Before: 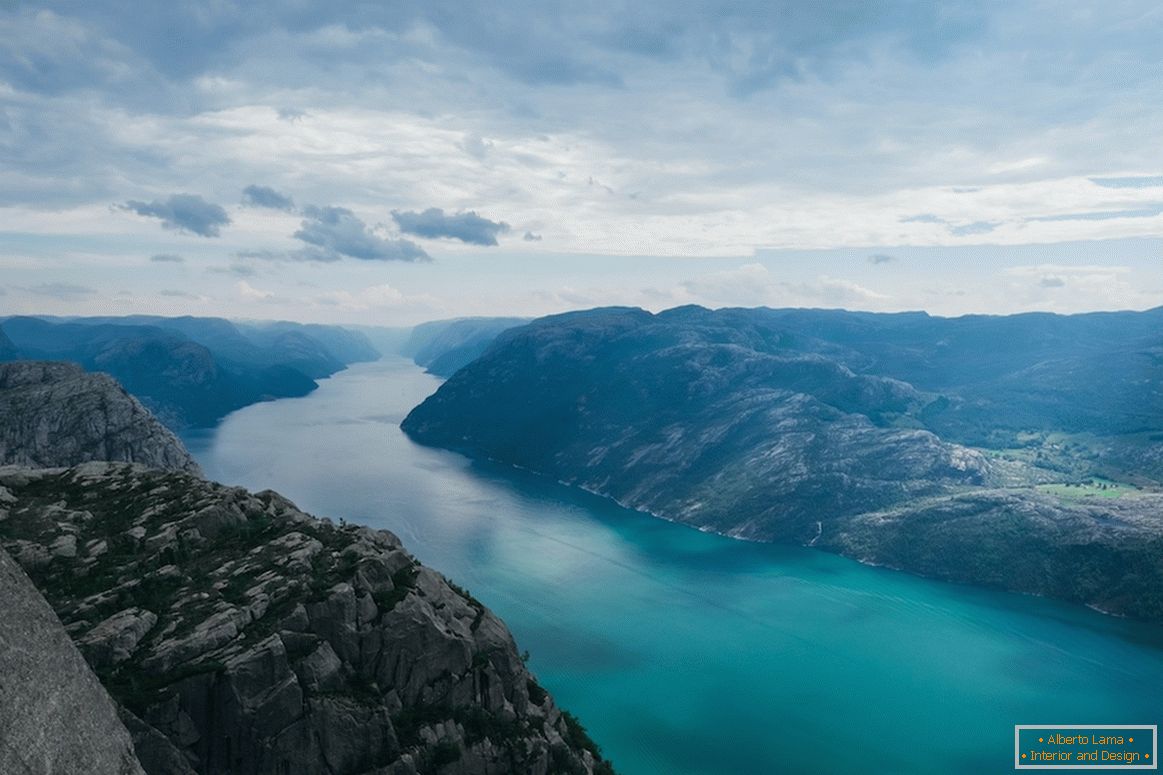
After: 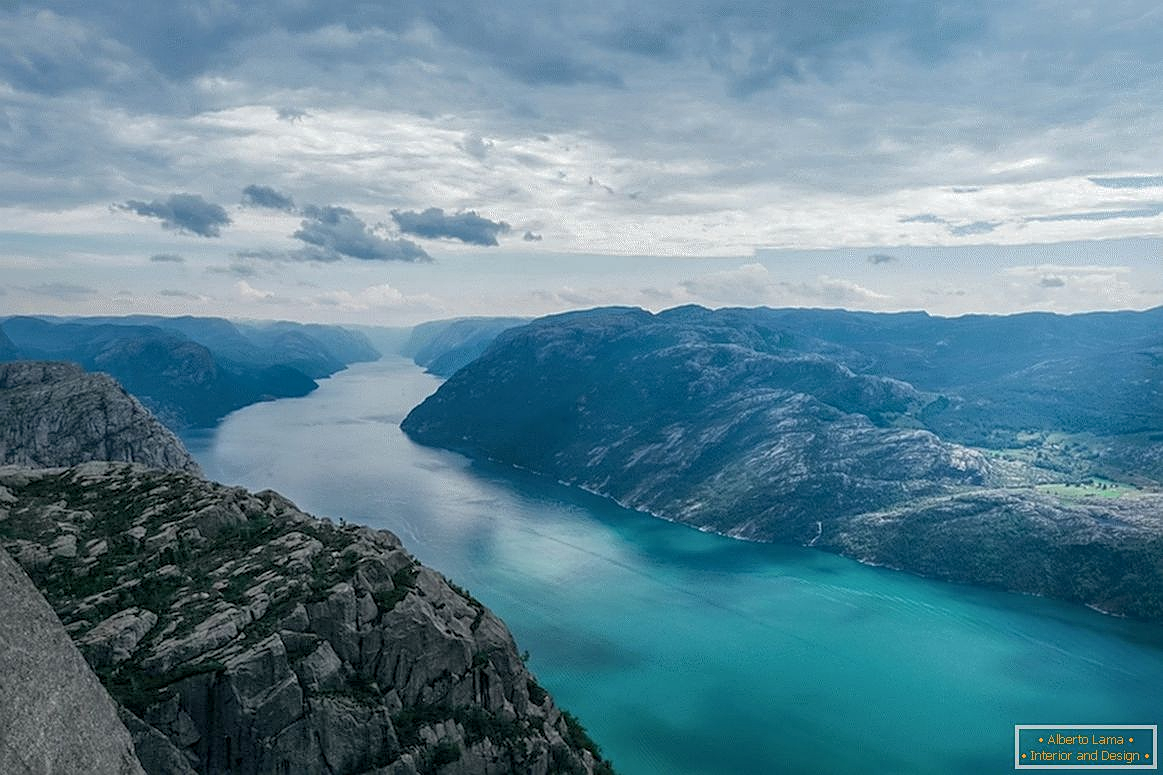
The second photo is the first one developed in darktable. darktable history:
sharpen: on, module defaults
shadows and highlights: on, module defaults
local contrast: highlights 98%, shadows 89%, detail 160%, midtone range 0.2
